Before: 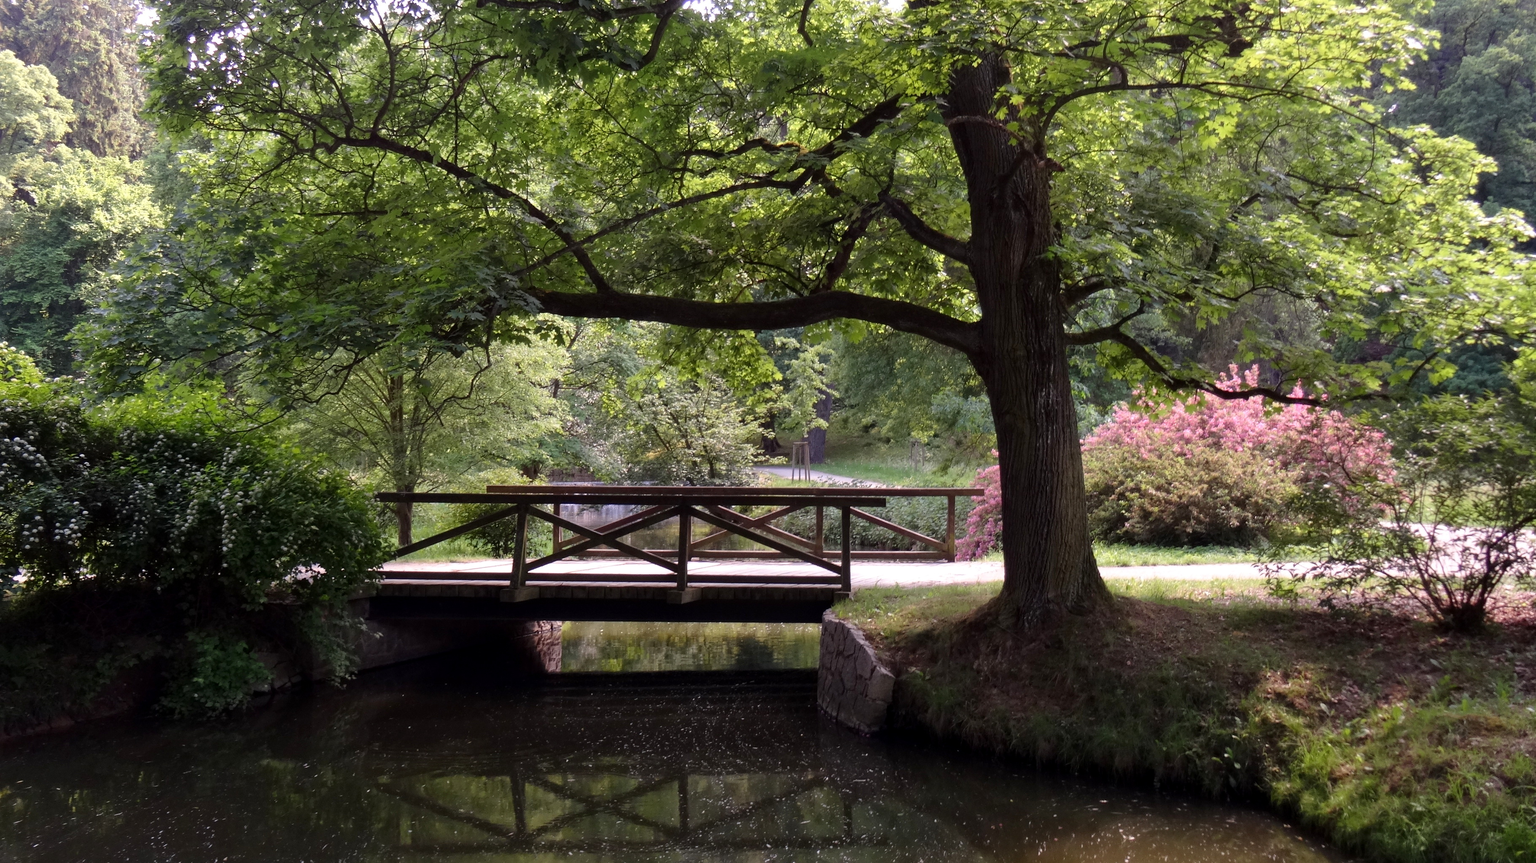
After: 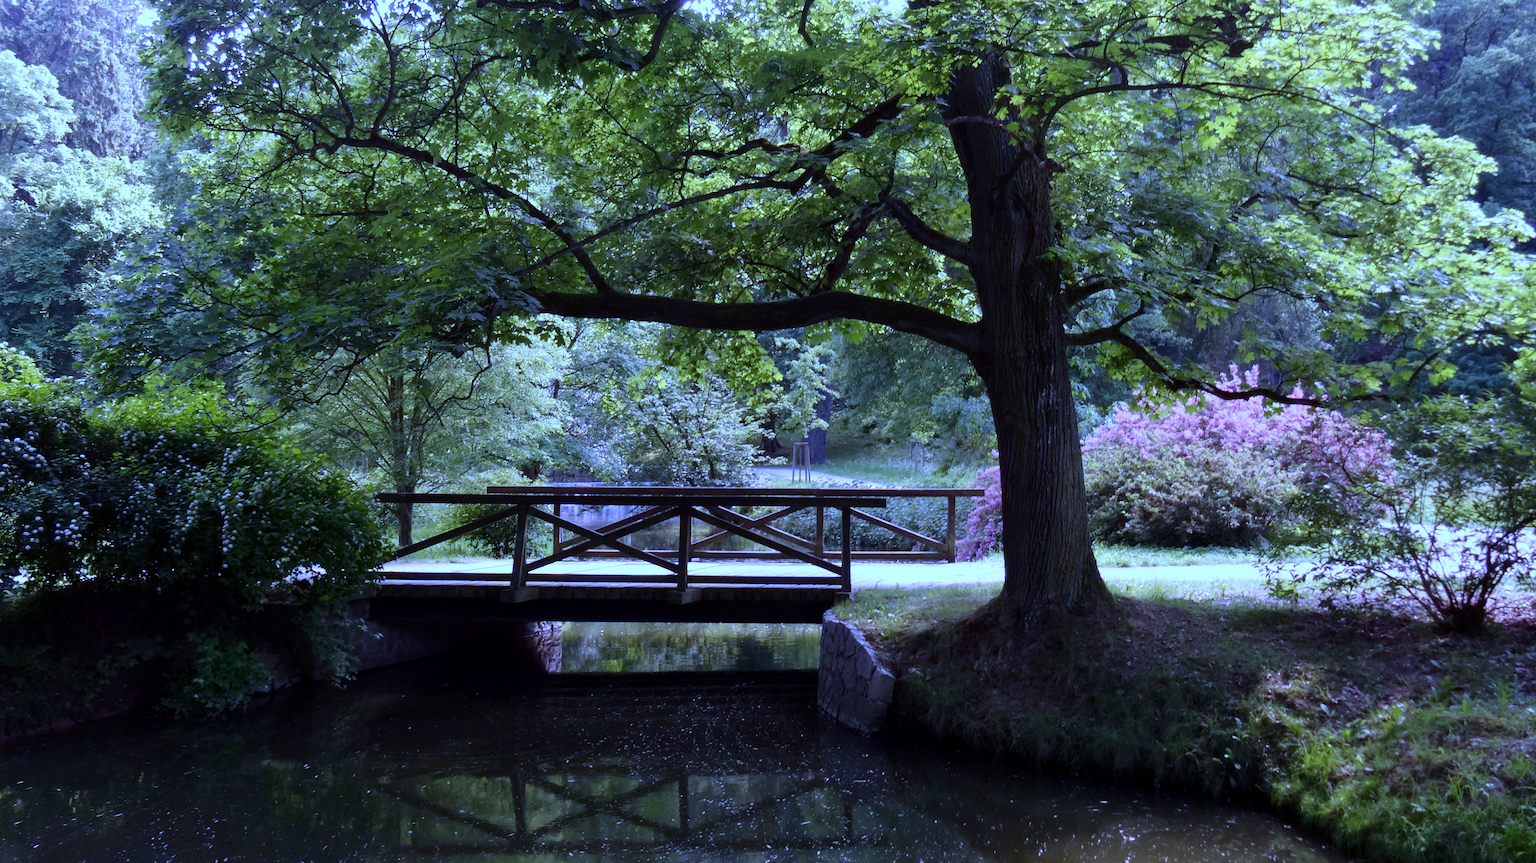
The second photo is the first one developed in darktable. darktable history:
contrast brightness saturation: contrast 0.14
white balance: red 0.766, blue 1.537
